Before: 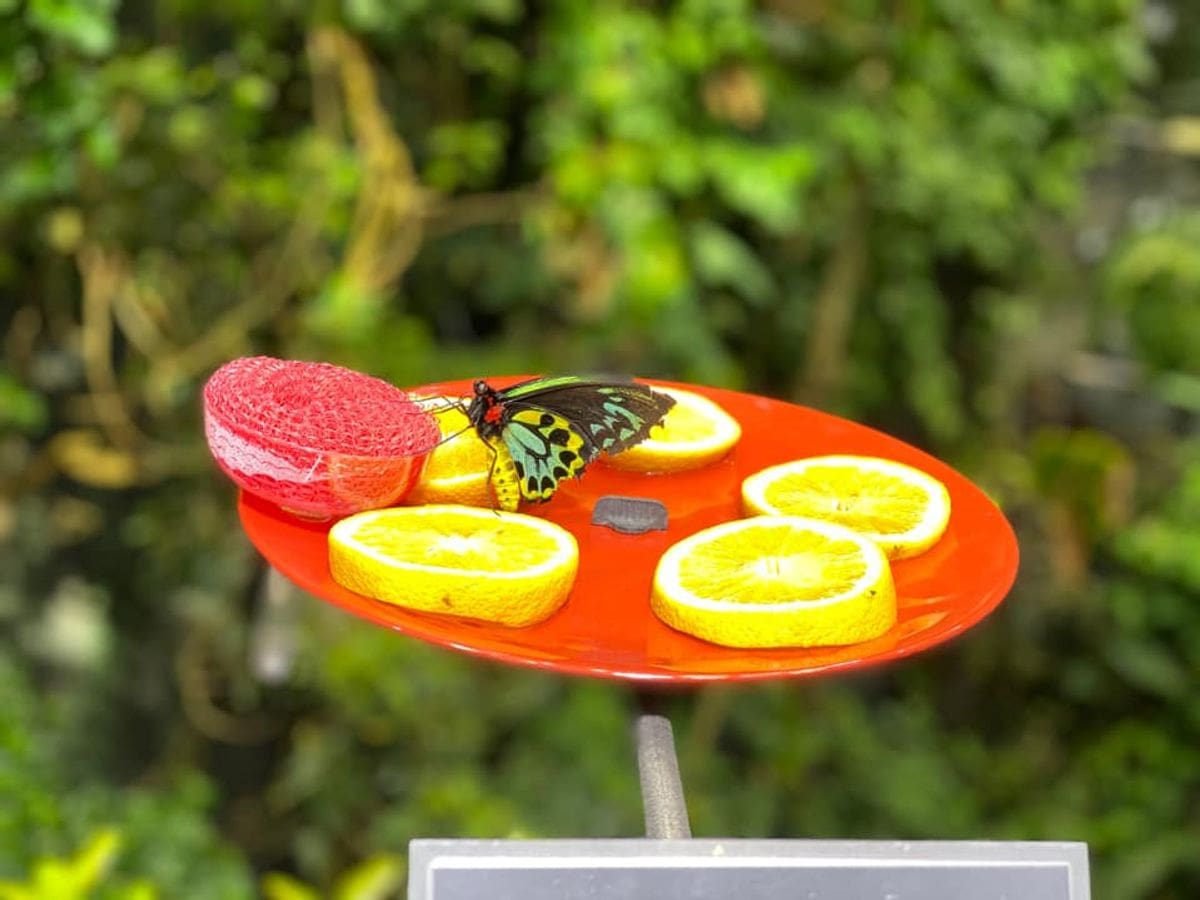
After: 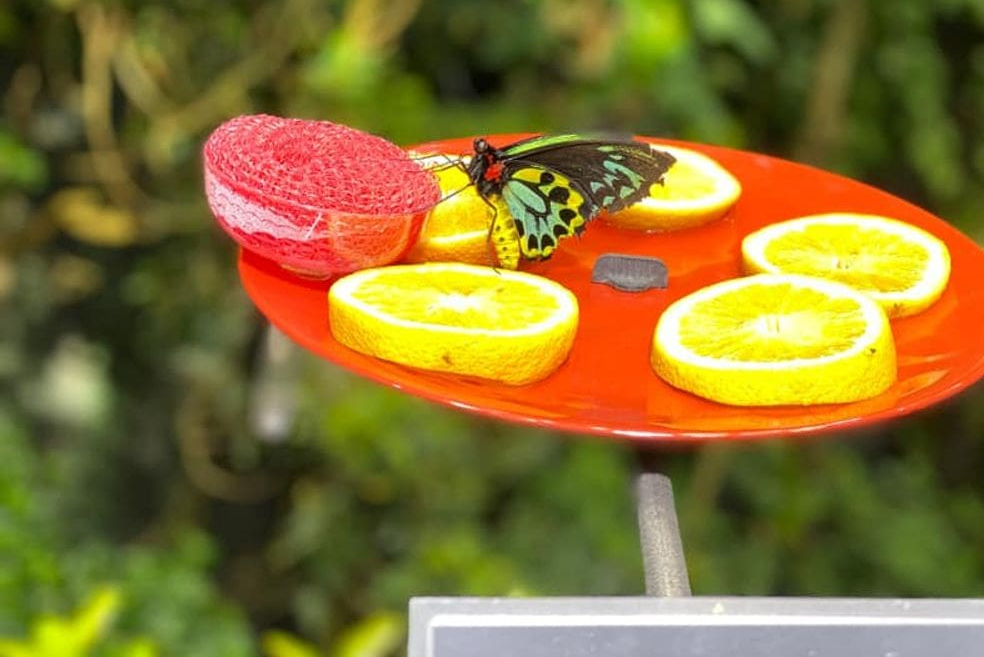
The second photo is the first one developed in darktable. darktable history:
crop: top 26.932%, right 17.994%
